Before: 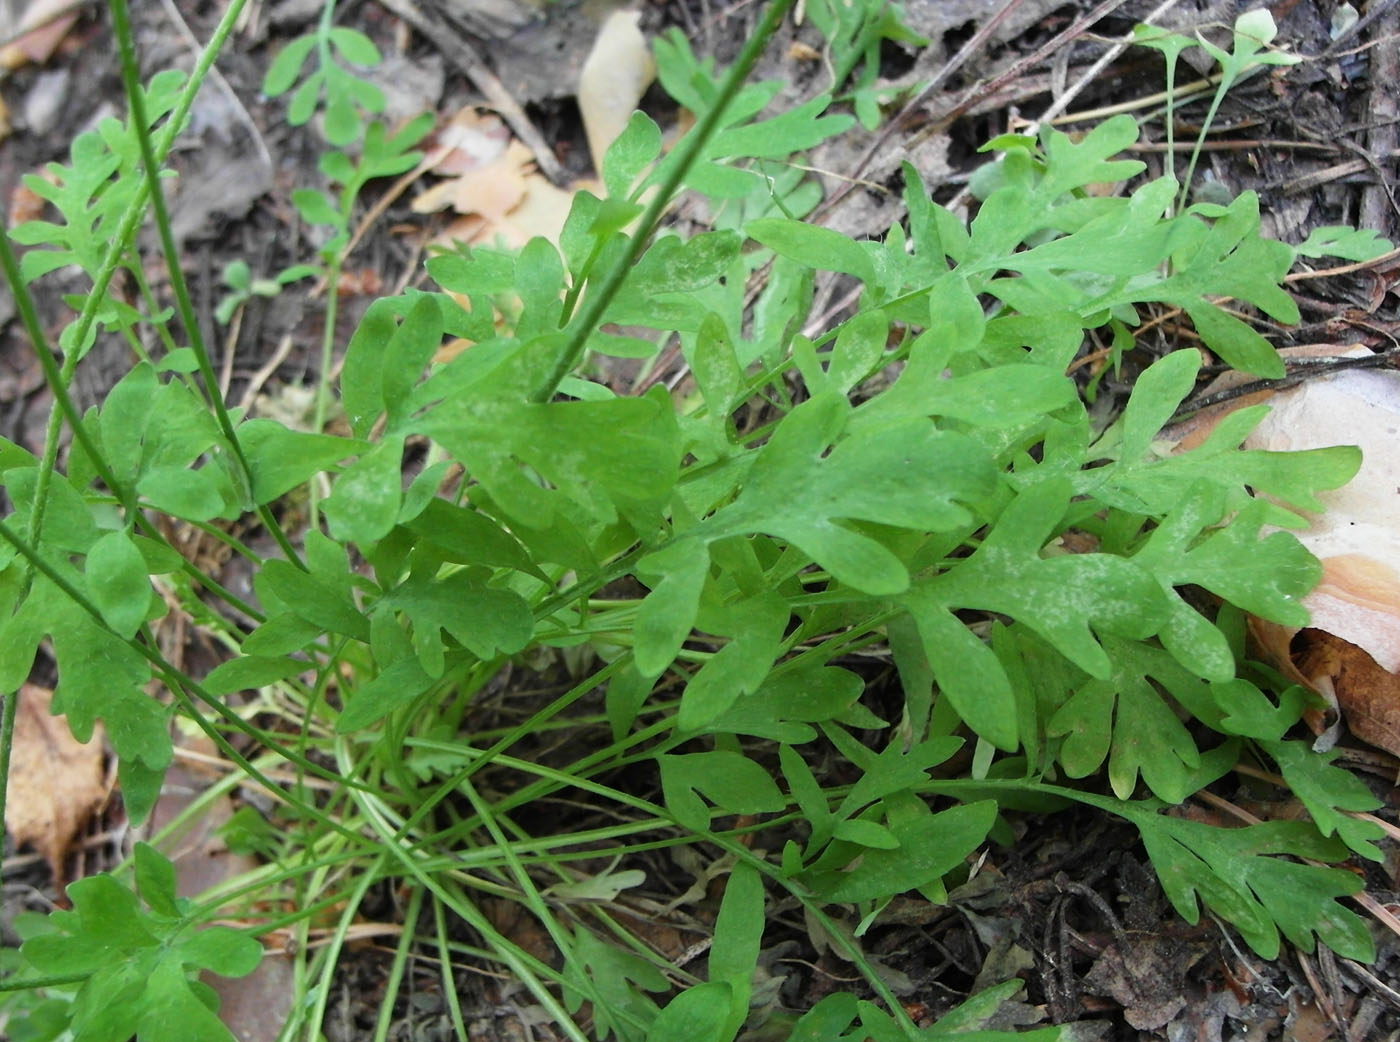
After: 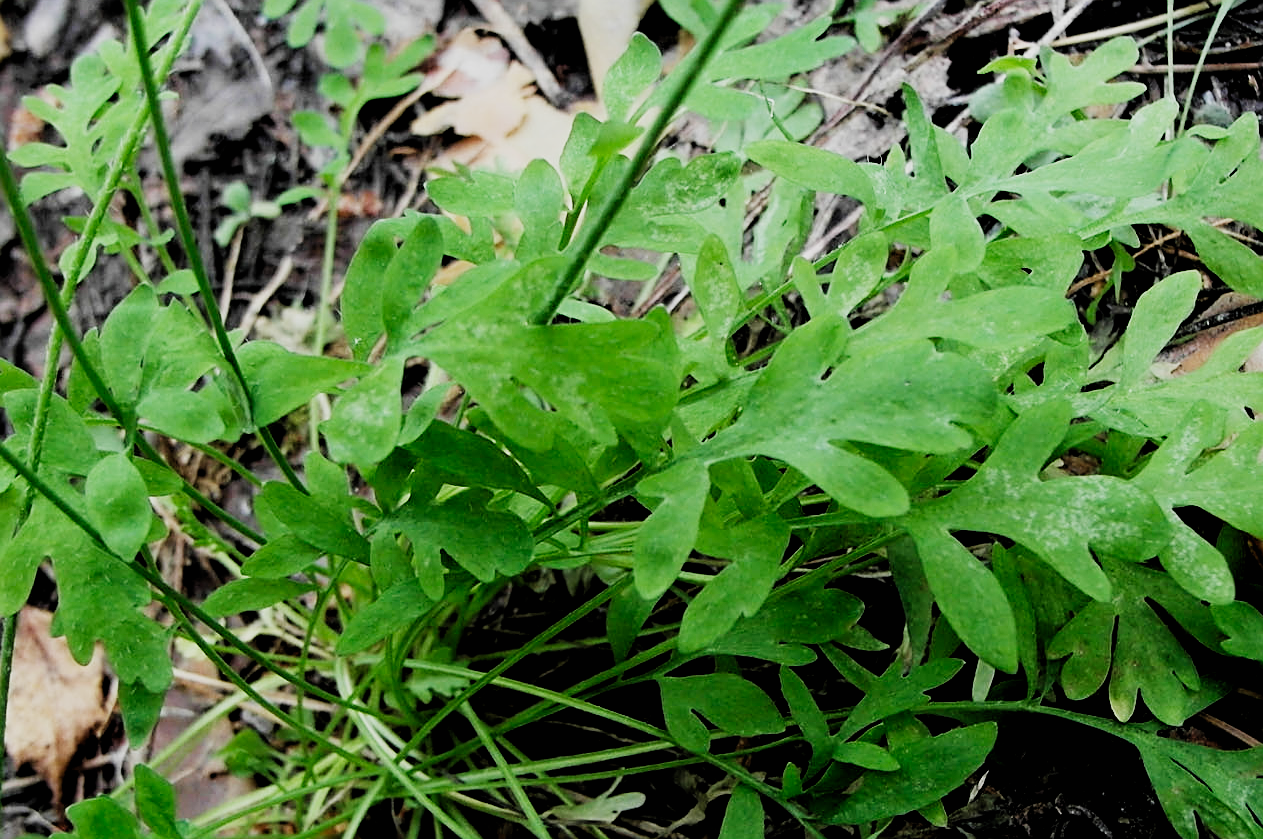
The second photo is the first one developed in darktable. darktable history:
rgb levels: levels [[0.034, 0.472, 0.904], [0, 0.5, 1], [0, 0.5, 1]]
crop: top 7.49%, right 9.717%, bottom 11.943%
sharpen: on, module defaults
sigmoid: contrast 1.7, skew -0.2, preserve hue 0%, red attenuation 0.1, red rotation 0.035, green attenuation 0.1, green rotation -0.017, blue attenuation 0.15, blue rotation -0.052, base primaries Rec2020
